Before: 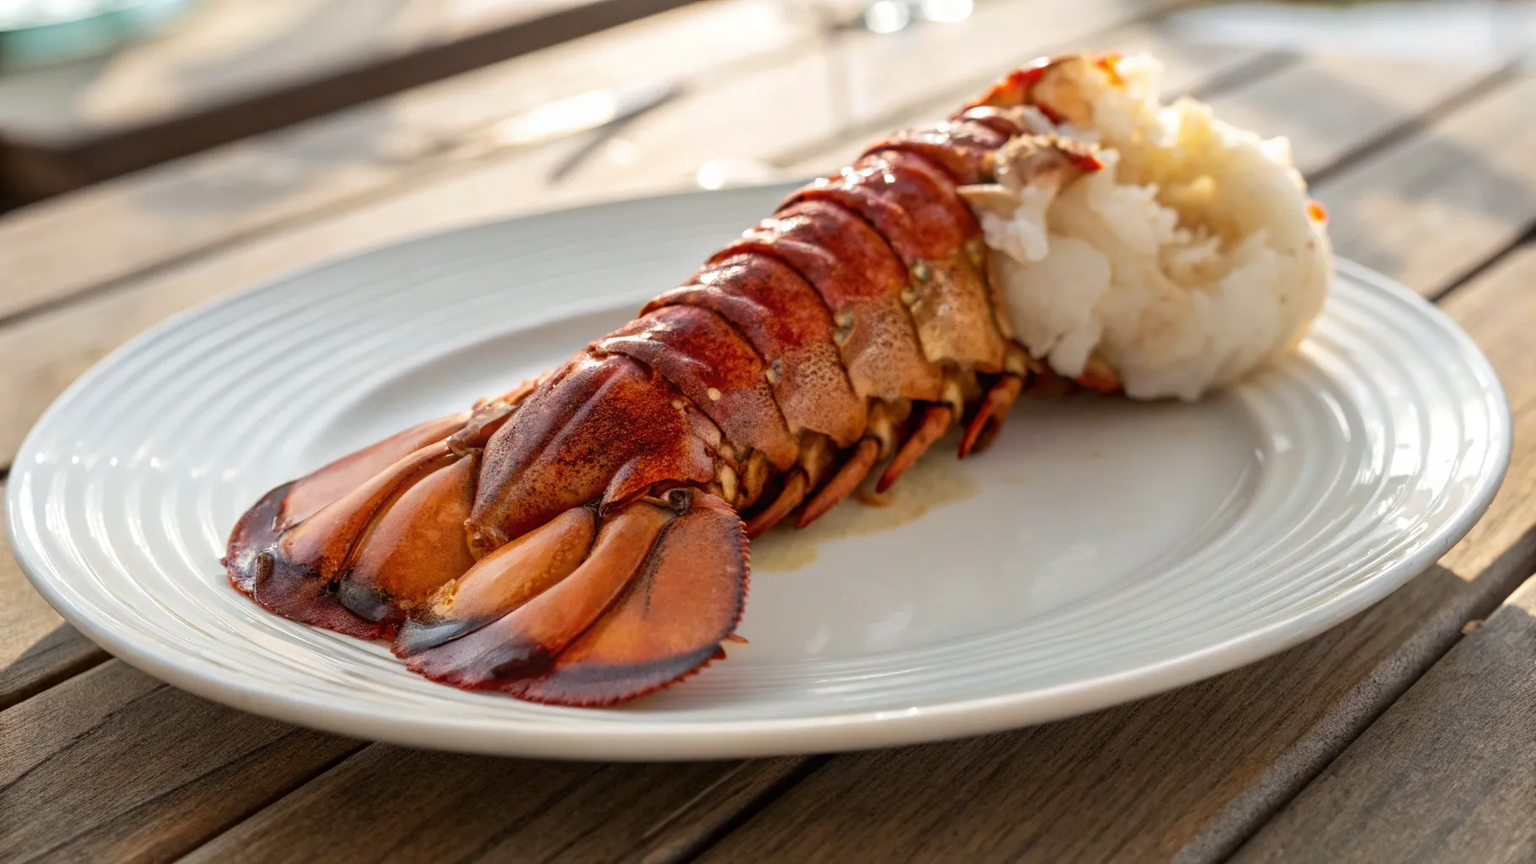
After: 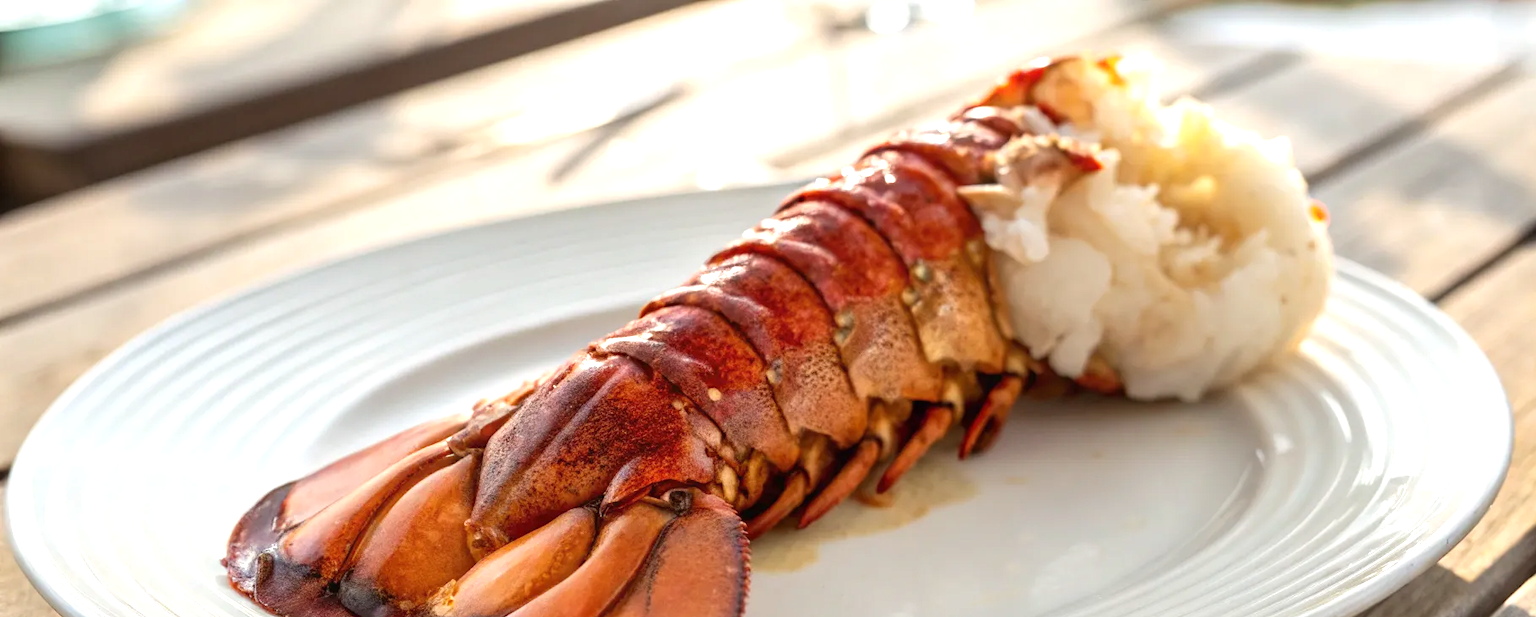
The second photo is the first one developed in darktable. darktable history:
crop: bottom 28.576%
exposure: black level correction 0, exposure 0.5 EV, compensate exposure bias true, compensate highlight preservation false
